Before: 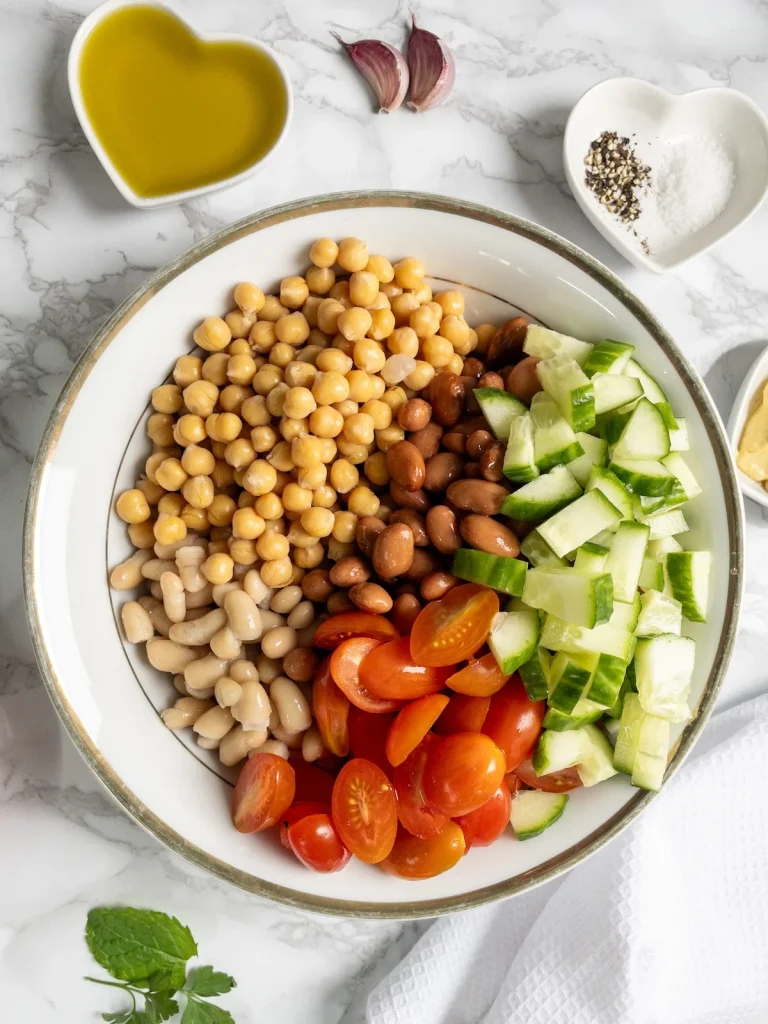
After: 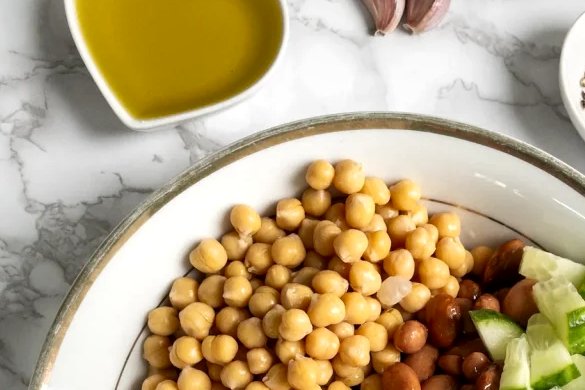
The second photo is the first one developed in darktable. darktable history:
local contrast: mode bilateral grid, contrast 100, coarseness 100, detail 165%, midtone range 0.2
crop: left 0.579%, top 7.627%, right 23.167%, bottom 54.275%
